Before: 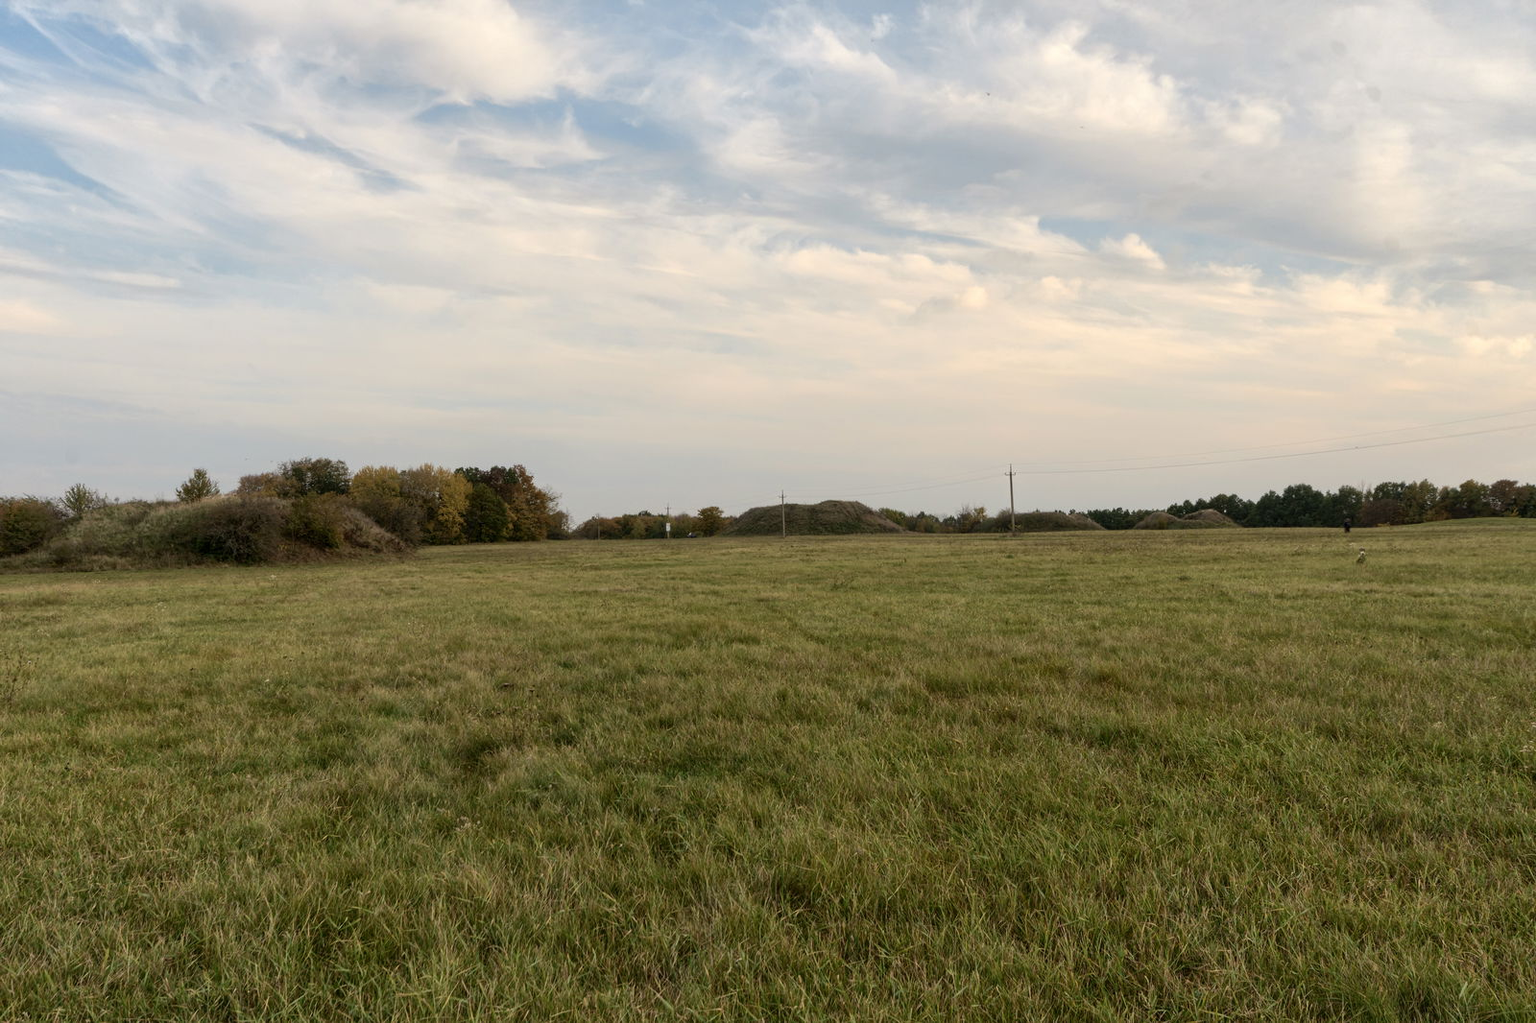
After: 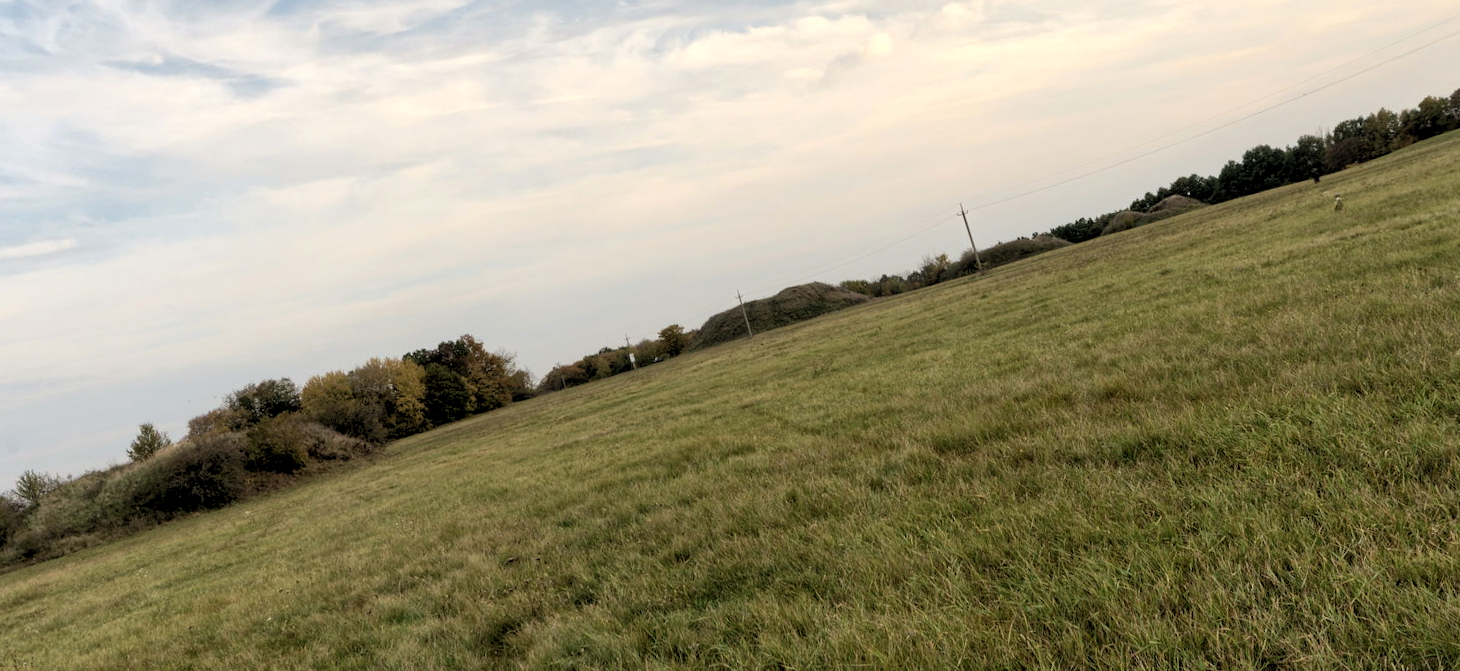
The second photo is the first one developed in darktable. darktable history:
contrast brightness saturation: saturation -0.05
rgb levels: levels [[0.01, 0.419, 0.839], [0, 0.5, 1], [0, 0.5, 1]]
crop and rotate: top 6.25%
rotate and perspective: rotation -14.8°, crop left 0.1, crop right 0.903, crop top 0.25, crop bottom 0.748
